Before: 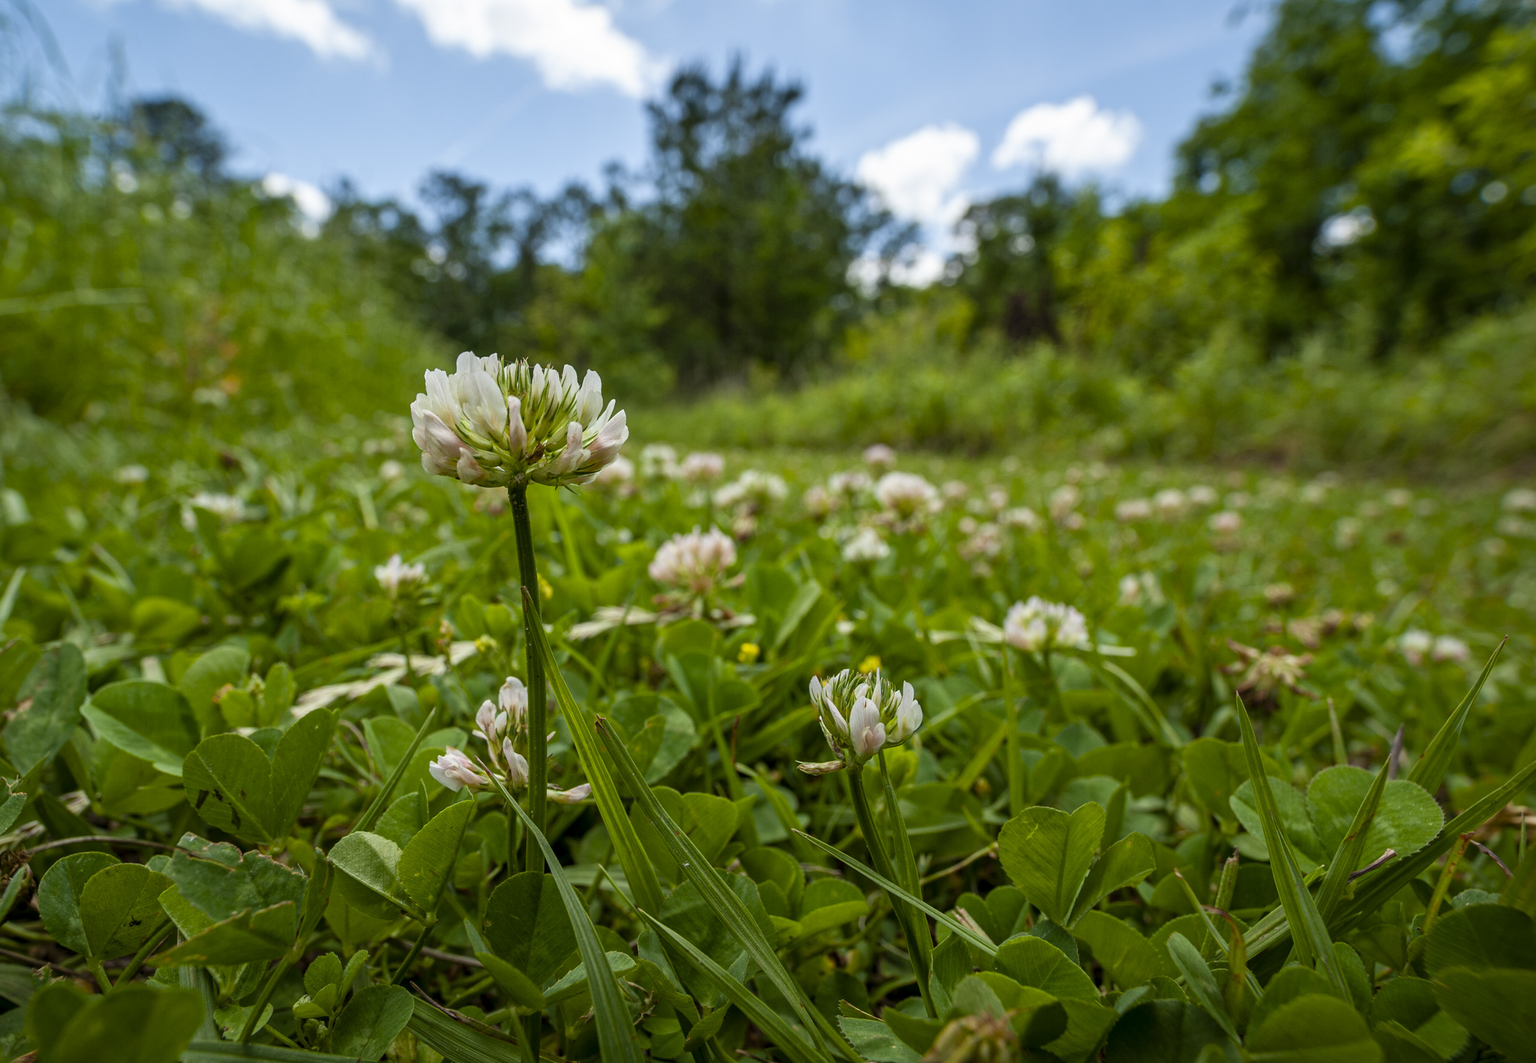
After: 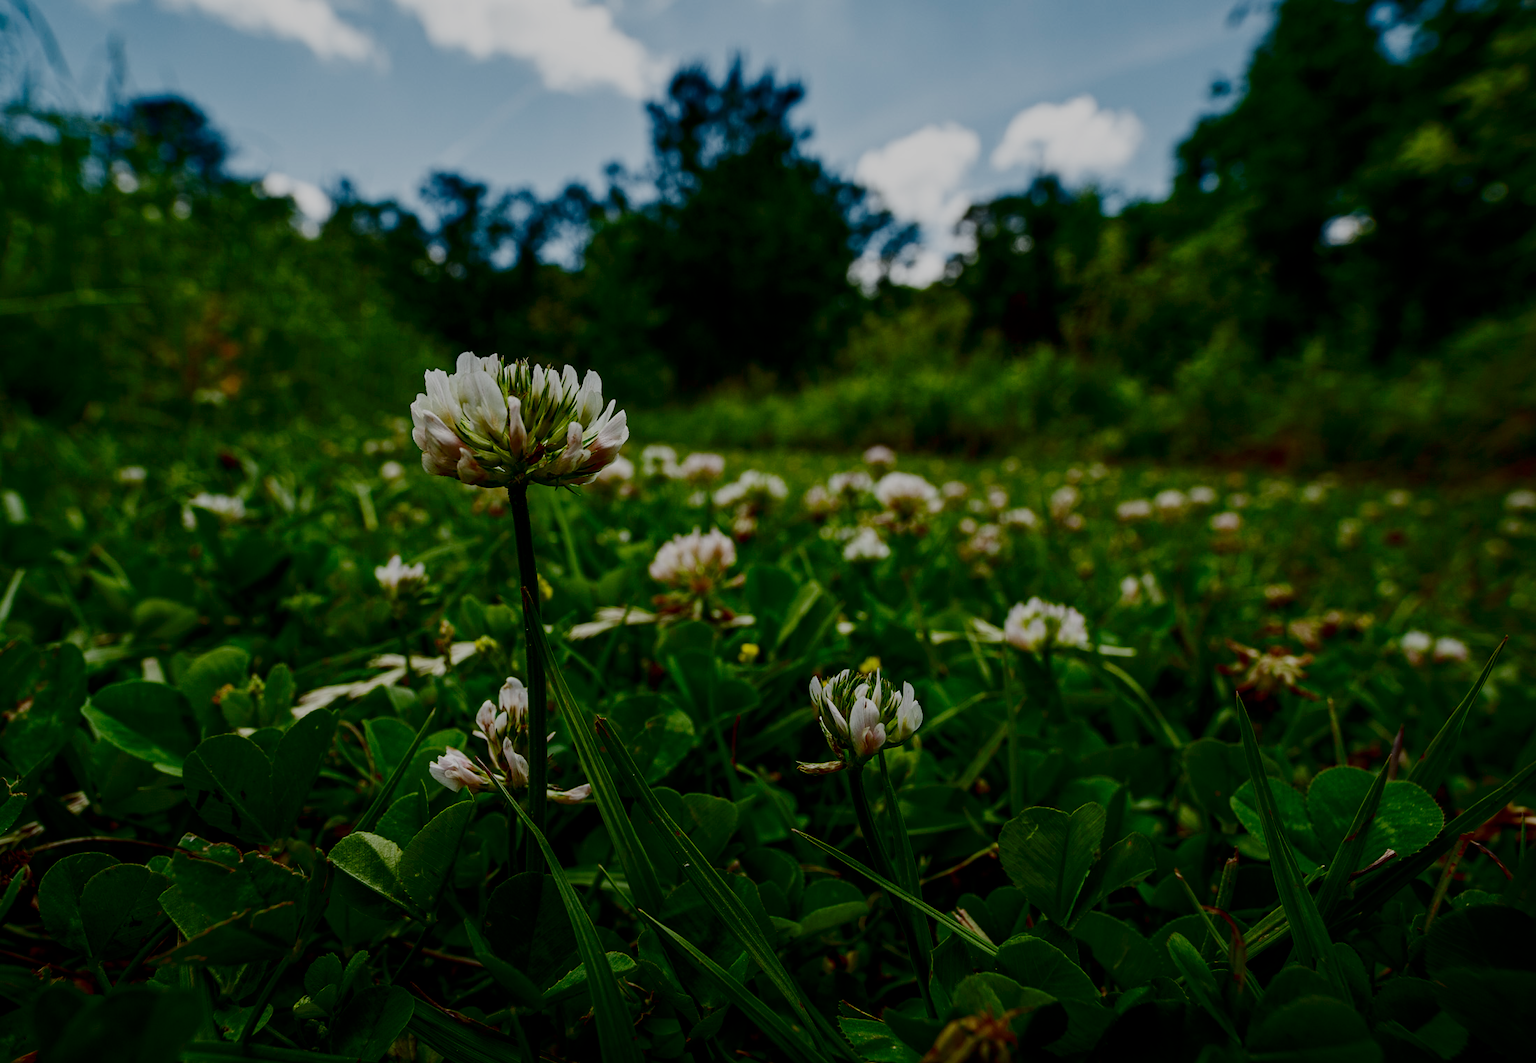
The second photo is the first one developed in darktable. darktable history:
contrast brightness saturation: brightness -0.52
sigmoid: contrast 1.7, skew -0.2, preserve hue 0%, red attenuation 0.1, red rotation 0.035, green attenuation 0.1, green rotation -0.017, blue attenuation 0.15, blue rotation -0.052, base primaries Rec2020
